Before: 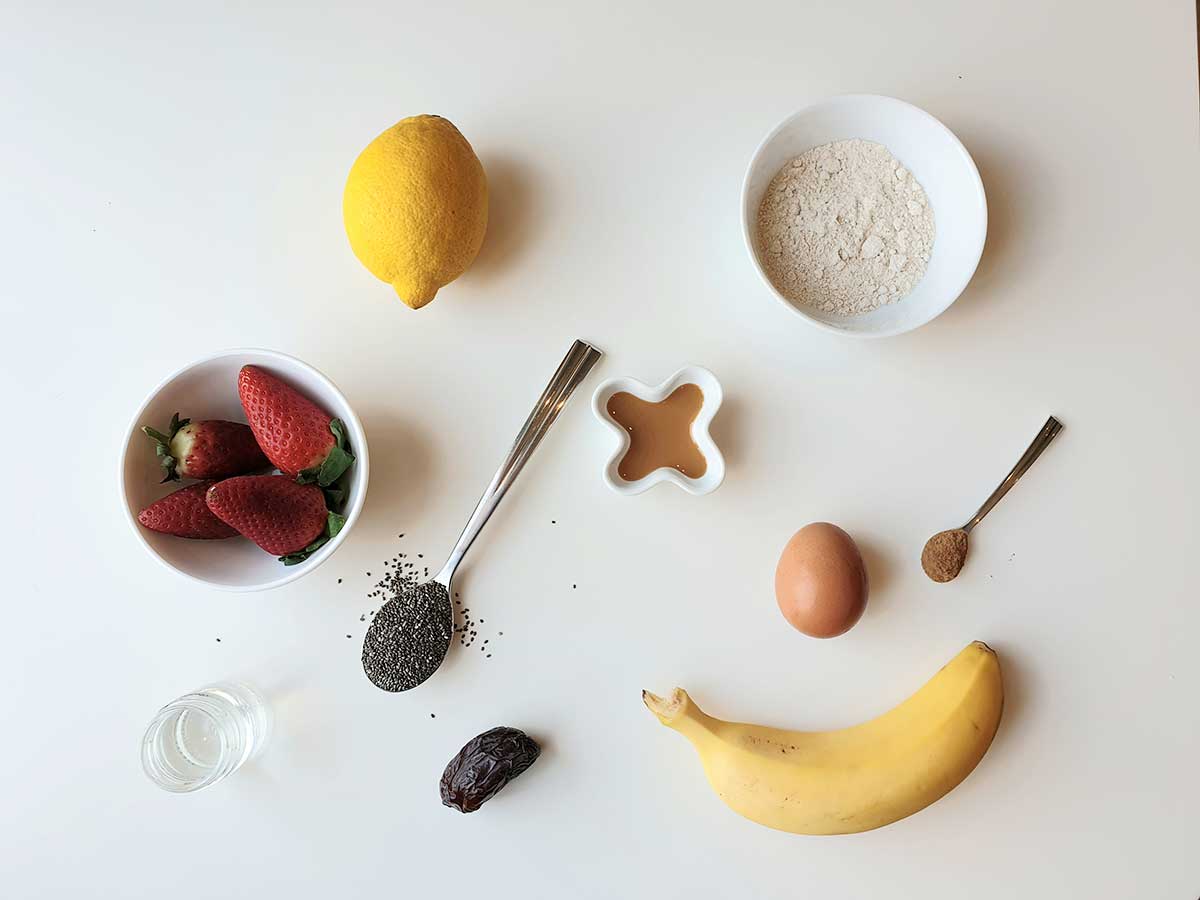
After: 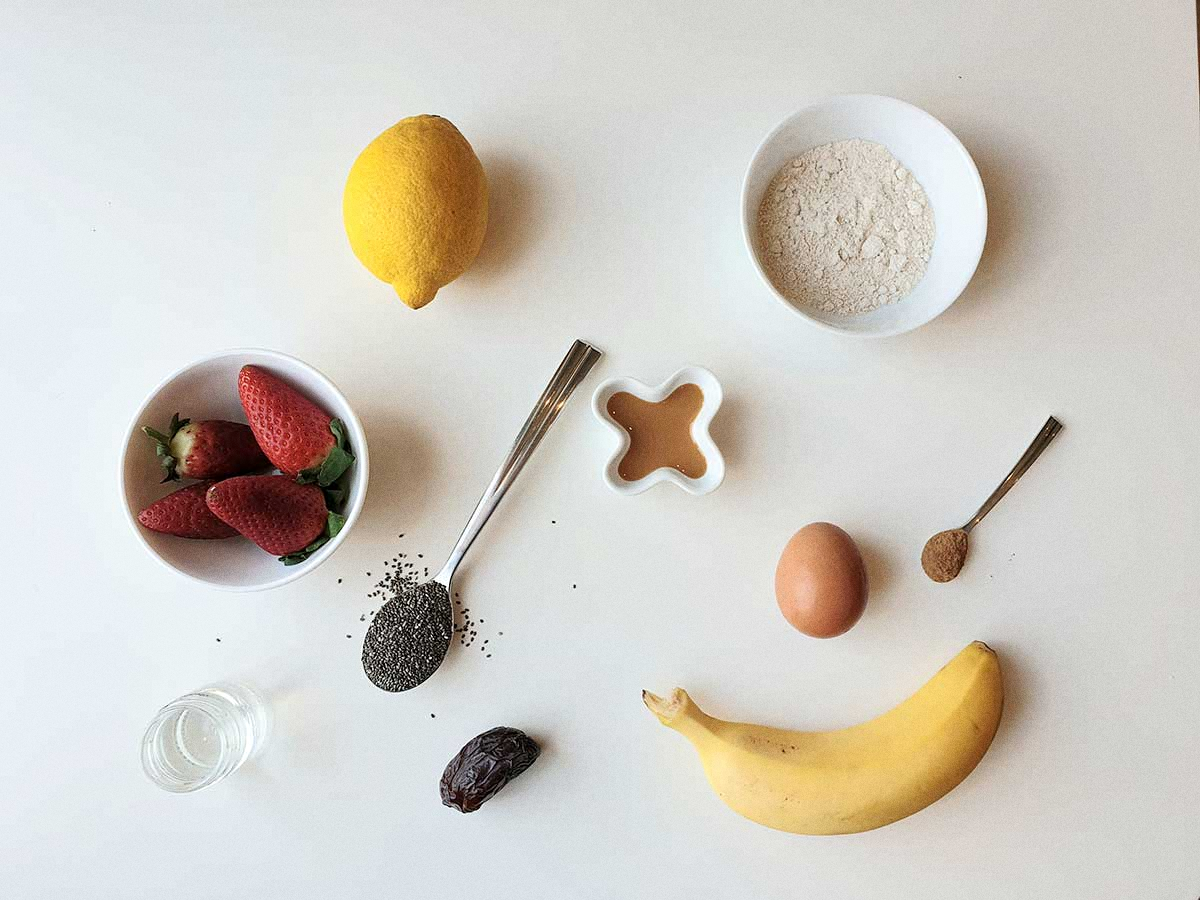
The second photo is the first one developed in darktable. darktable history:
local contrast: mode bilateral grid, contrast 10, coarseness 25, detail 115%, midtone range 0.2
grain: on, module defaults
